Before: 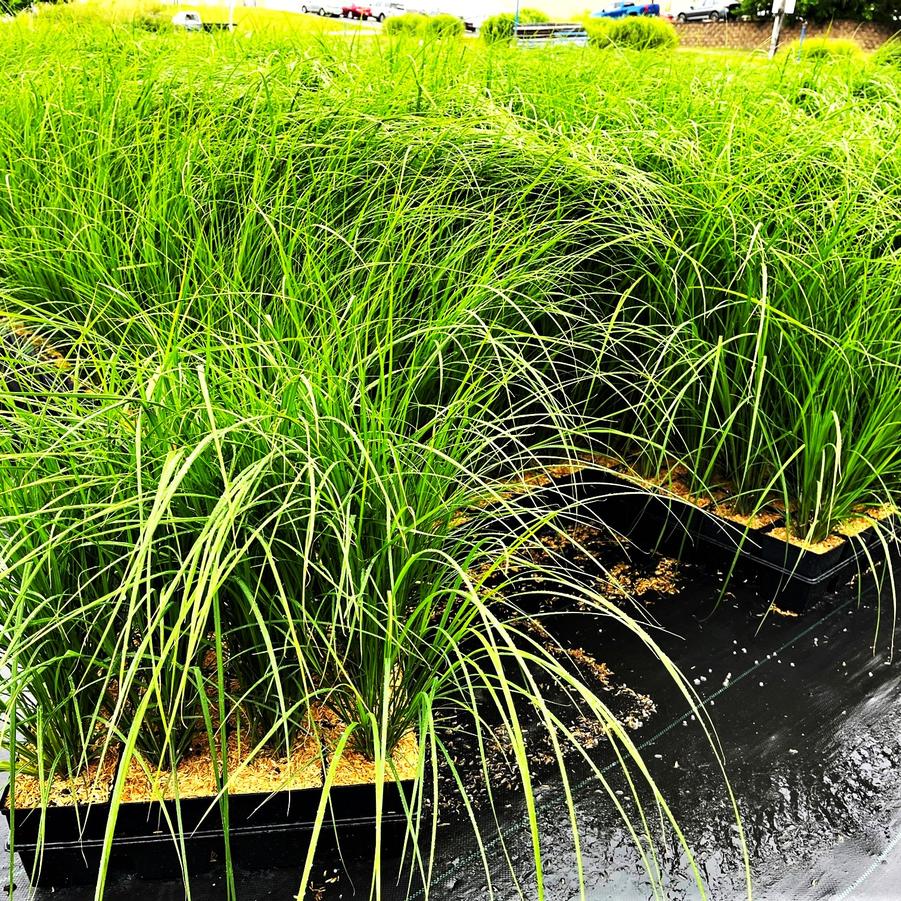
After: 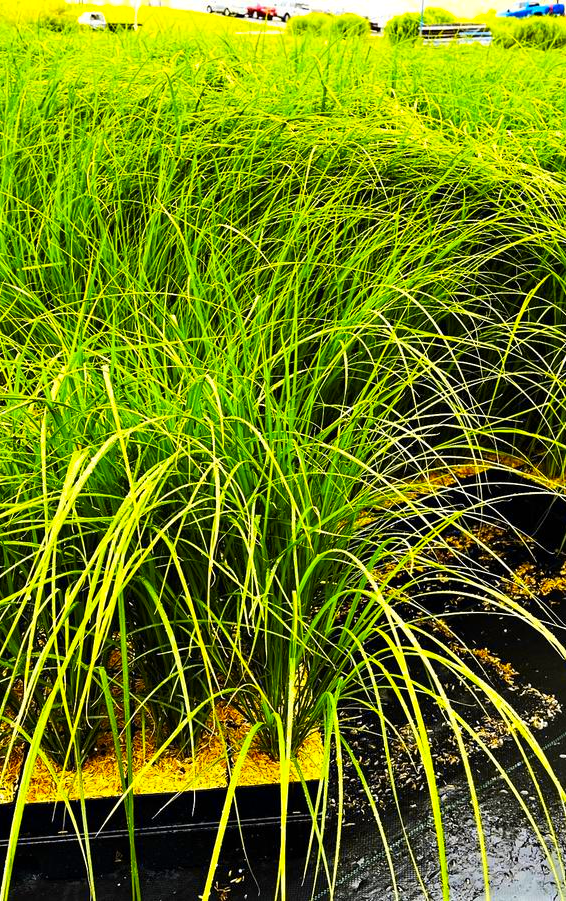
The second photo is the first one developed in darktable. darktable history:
color contrast: green-magenta contrast 1.12, blue-yellow contrast 1.95, unbound 0
crop: left 10.644%, right 26.528%
